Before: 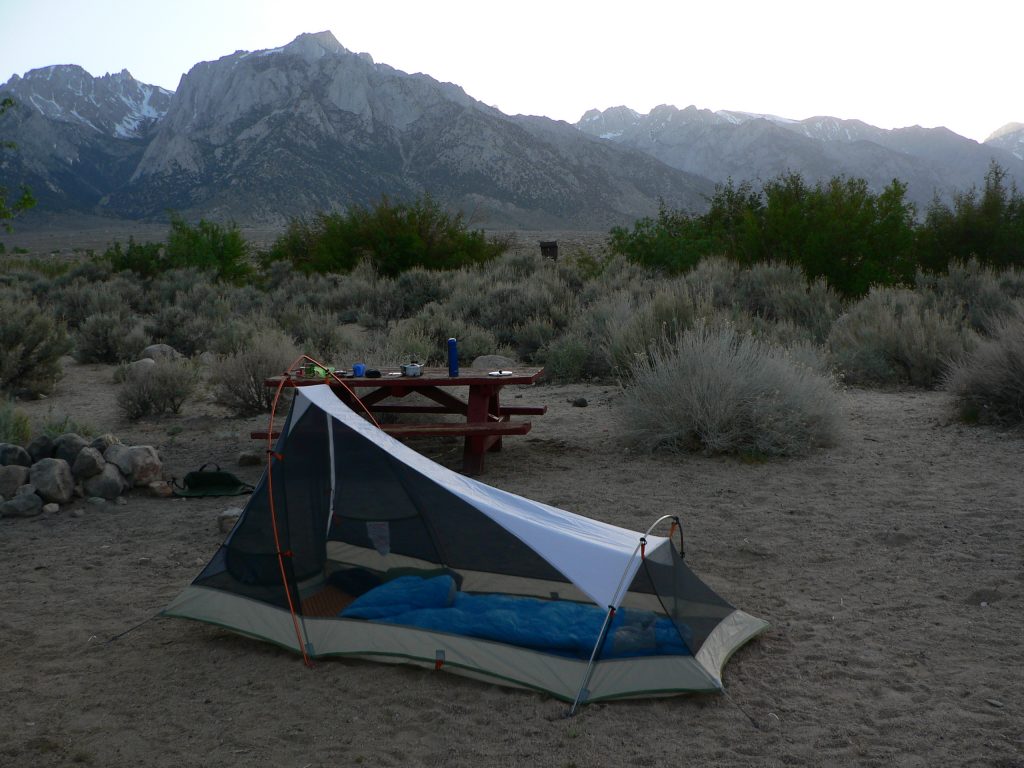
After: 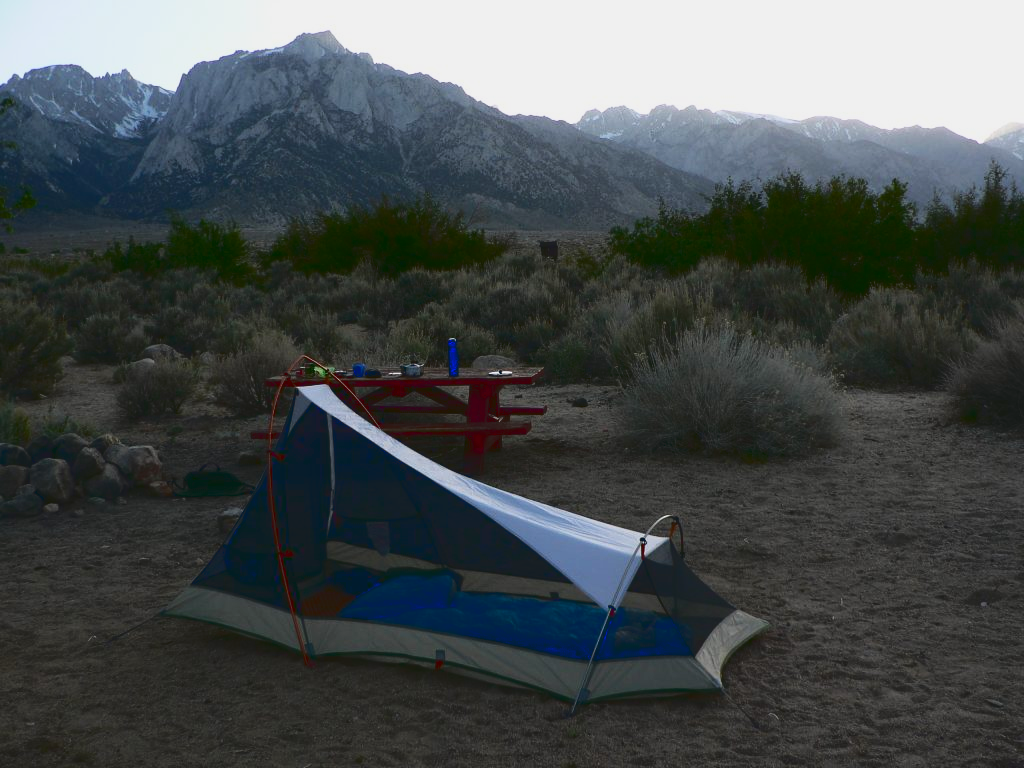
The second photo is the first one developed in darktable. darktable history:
tone curve: curves: ch0 [(0, 0.072) (0.249, 0.176) (0.518, 0.489) (0.832, 0.854) (1, 0.948)], color space Lab, linked channels, preserve colors none
color balance rgb: perceptual saturation grading › global saturation 20%, perceptual saturation grading › highlights -25%, perceptual saturation grading › shadows 50%
